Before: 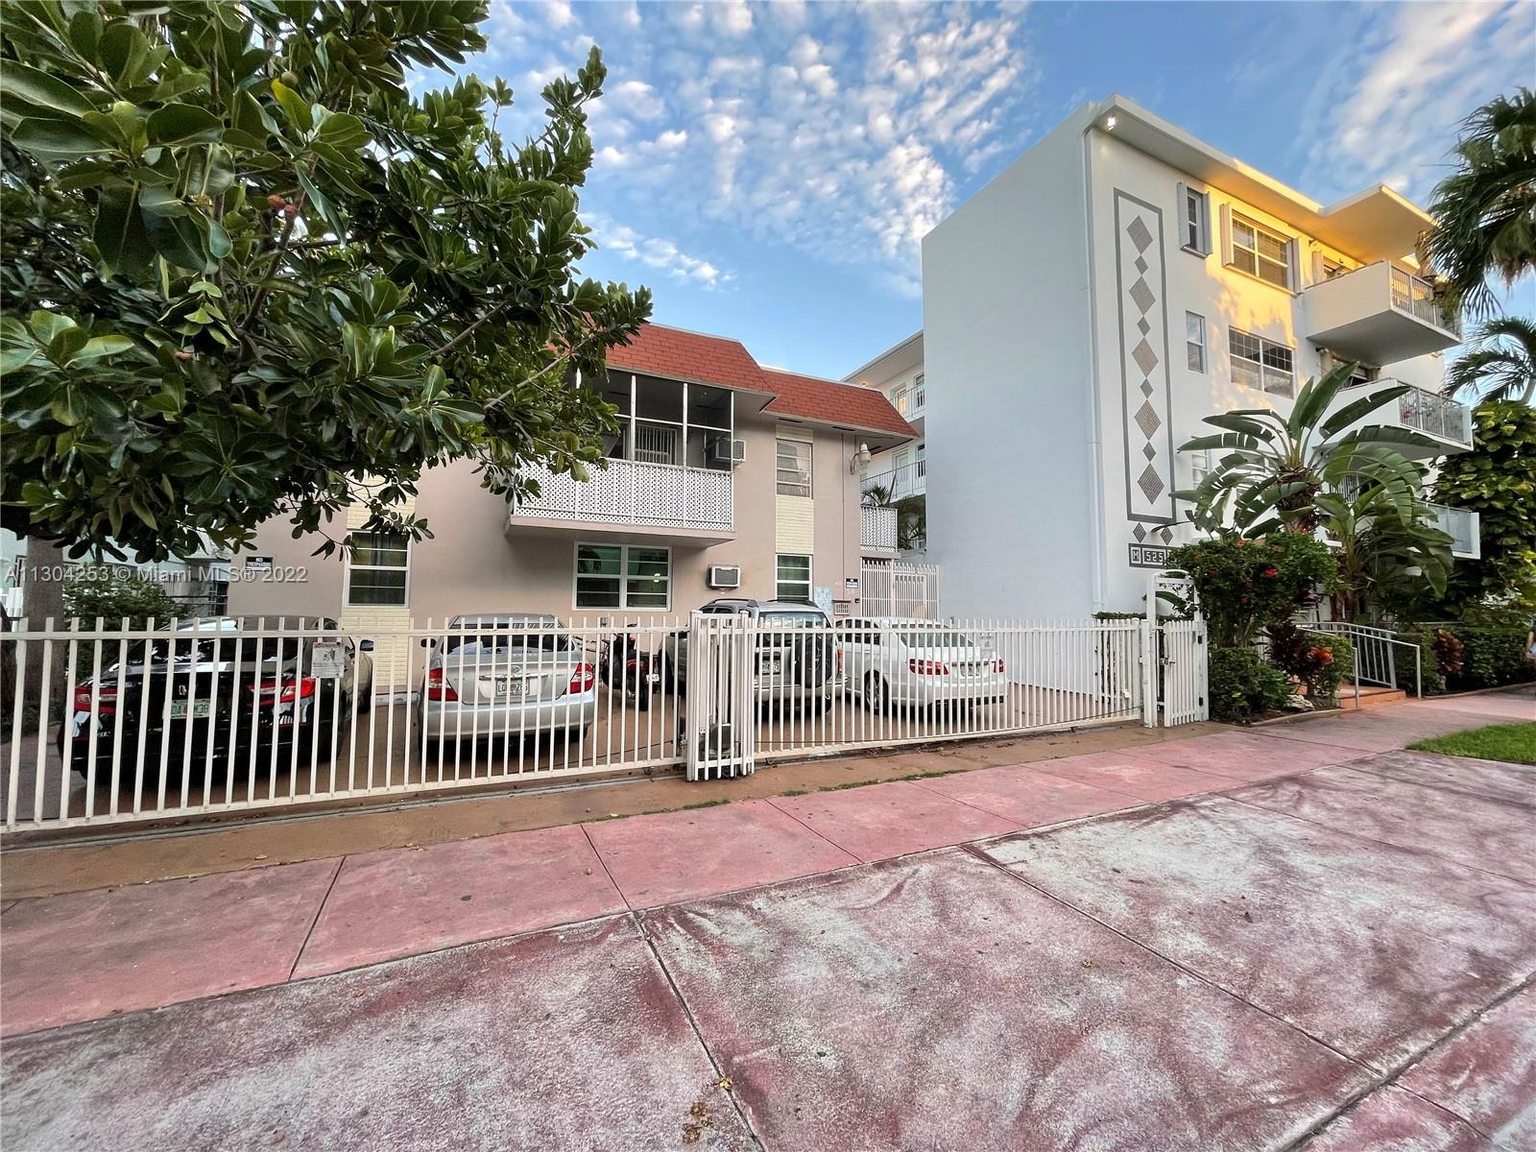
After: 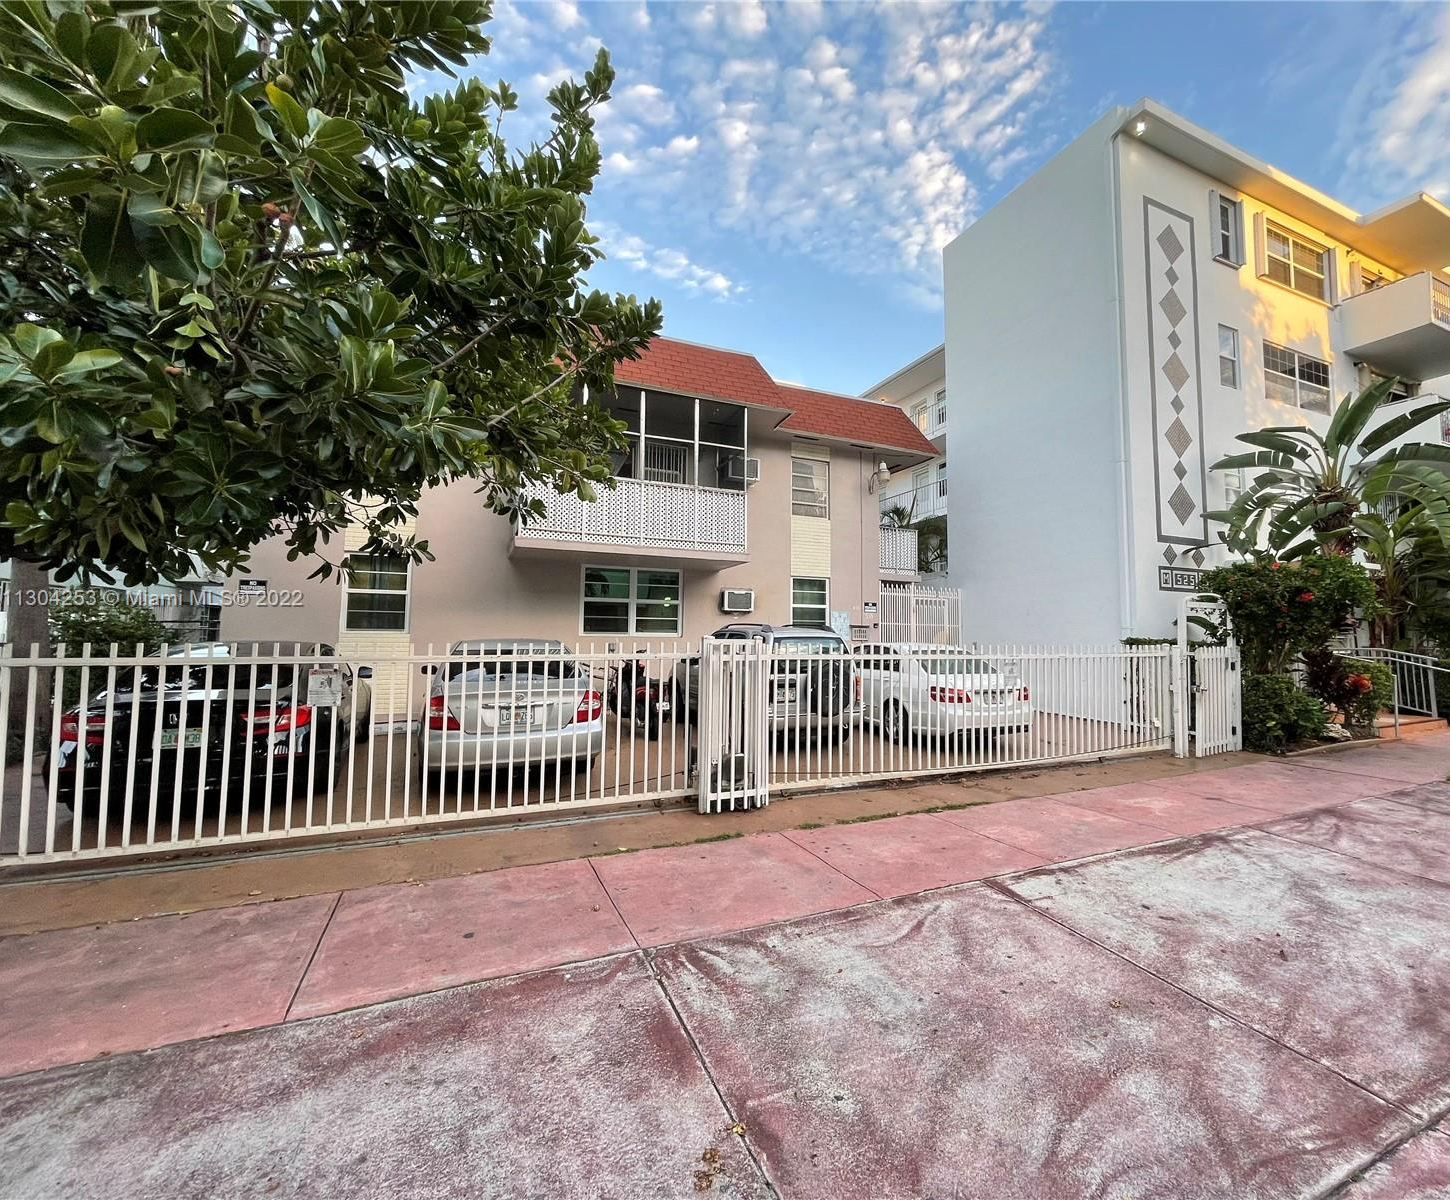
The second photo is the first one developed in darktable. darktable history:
crop and rotate: left 1.122%, right 8.226%
